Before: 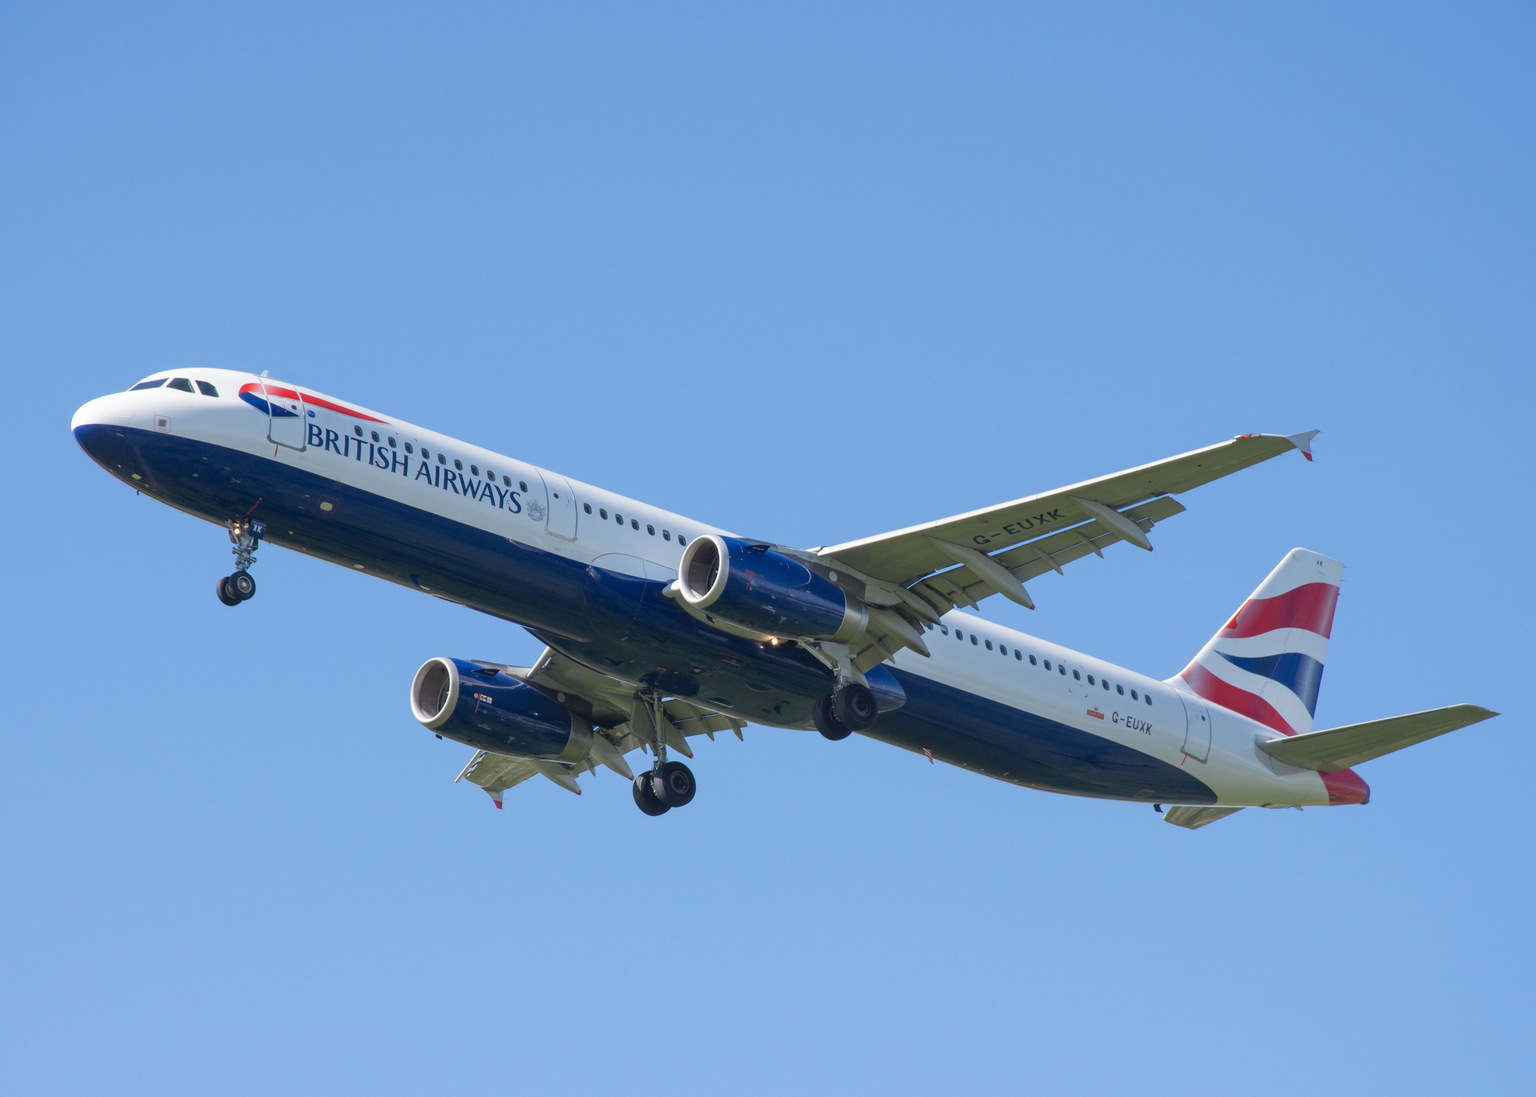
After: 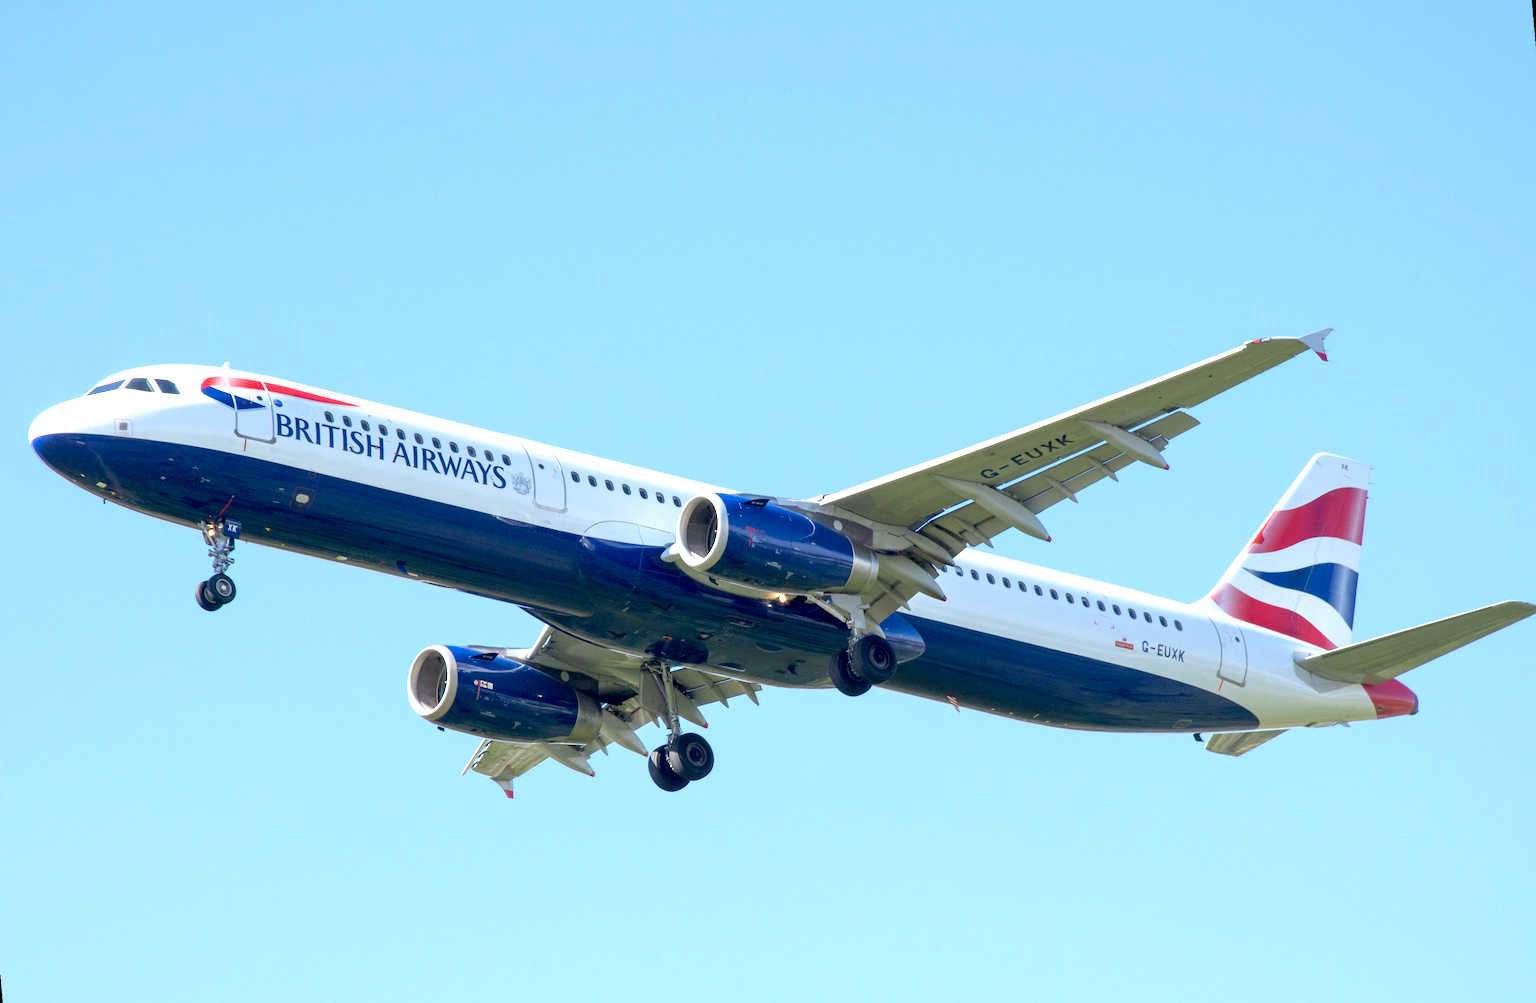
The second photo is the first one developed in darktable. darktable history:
exposure: black level correction 0.01, exposure 1 EV, compensate highlight preservation false
rotate and perspective: rotation -5°, crop left 0.05, crop right 0.952, crop top 0.11, crop bottom 0.89
